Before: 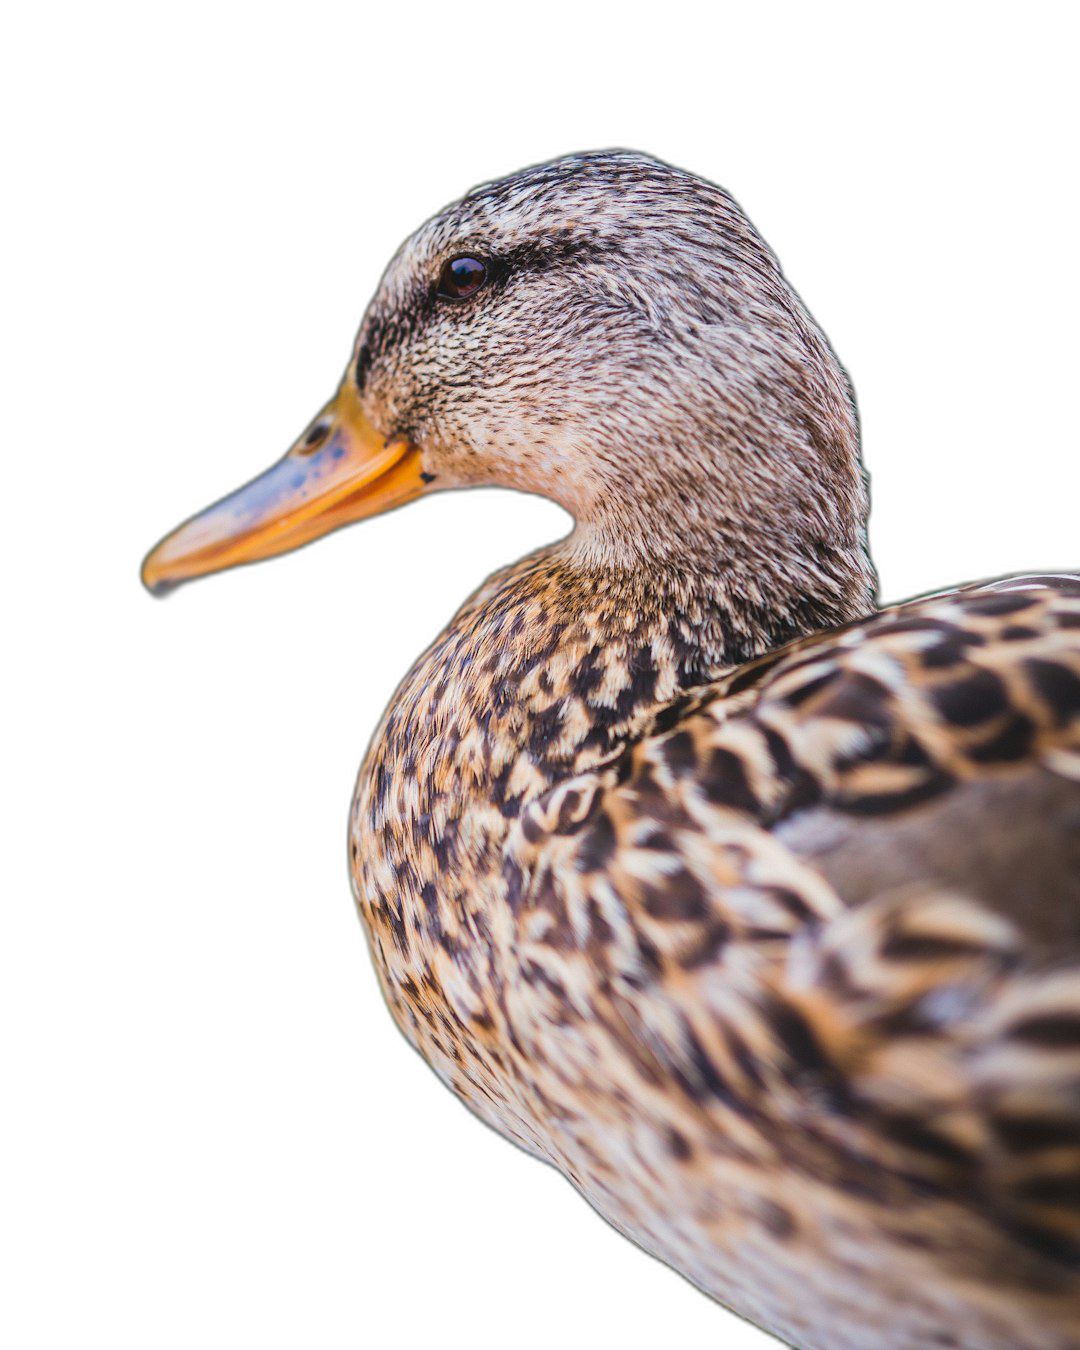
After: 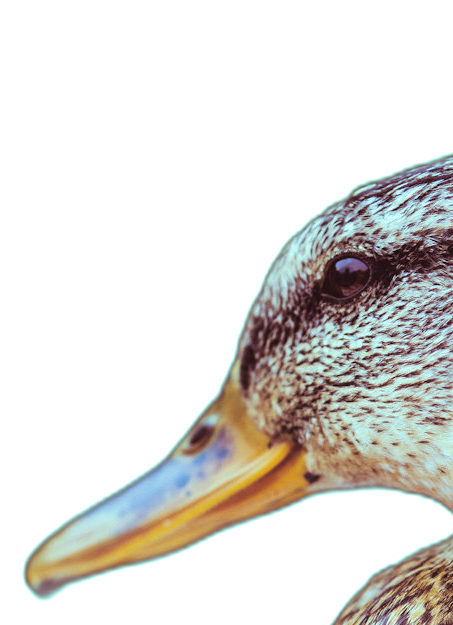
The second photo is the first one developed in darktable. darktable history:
color balance: mode lift, gamma, gain (sRGB), lift [0.997, 0.979, 1.021, 1.011], gamma [1, 1.084, 0.916, 0.998], gain [1, 0.87, 1.13, 1.101], contrast 4.55%, contrast fulcrum 38.24%, output saturation 104.09%
crop and rotate: left 10.817%, top 0.062%, right 47.194%, bottom 53.626%
split-toning: highlights › hue 180°
